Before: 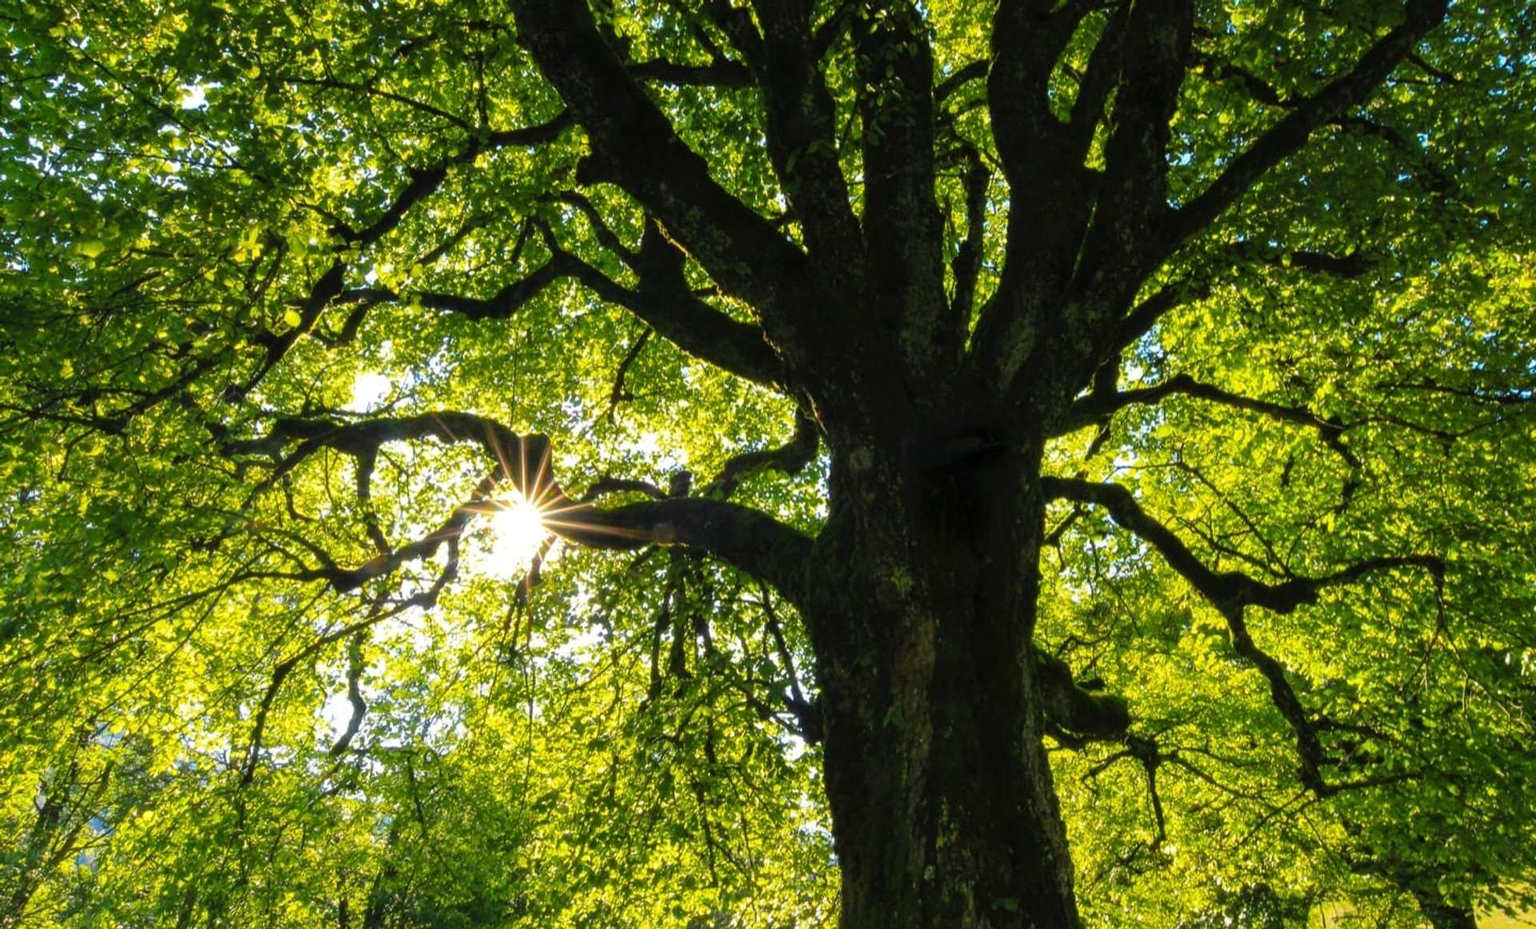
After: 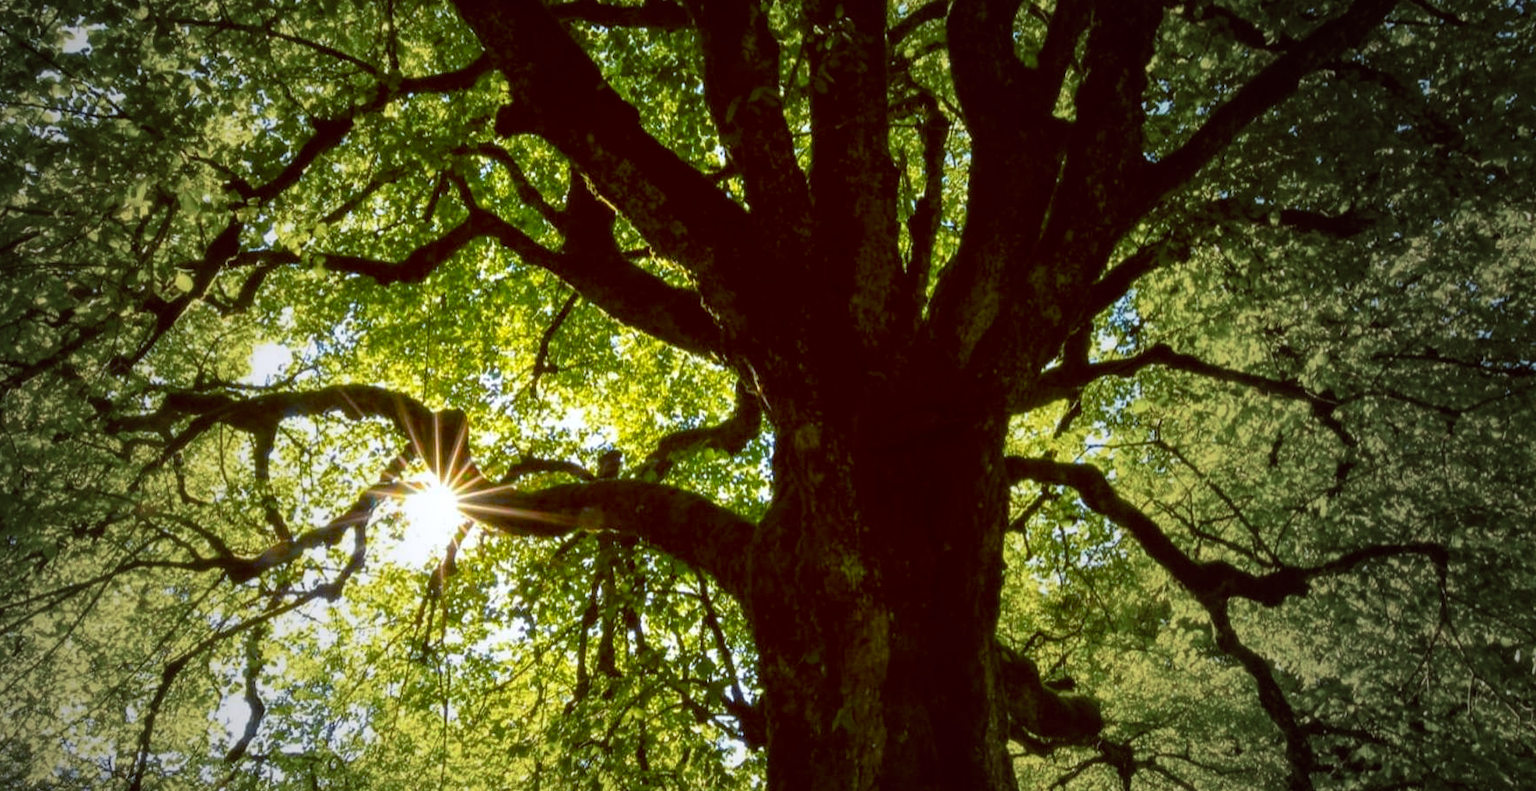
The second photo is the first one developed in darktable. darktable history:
color balance: lift [1, 1.015, 1.004, 0.985], gamma [1, 0.958, 0.971, 1.042], gain [1, 0.956, 0.977, 1.044]
vignetting: fall-off start 33.76%, fall-off radius 64.94%, brightness -0.575, center (-0.12, -0.002), width/height ratio 0.959
haze removal: strength 0.29, distance 0.25, compatibility mode true, adaptive false
crop: left 8.155%, top 6.611%, bottom 15.385%
